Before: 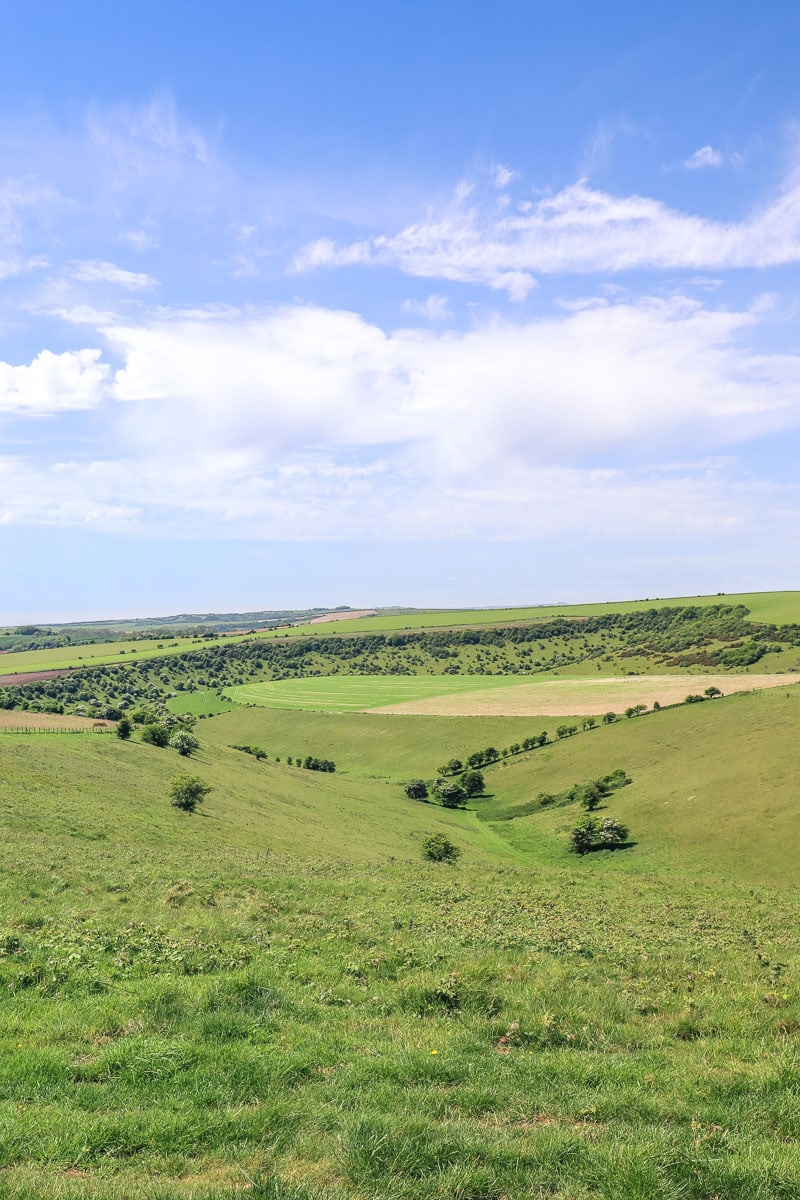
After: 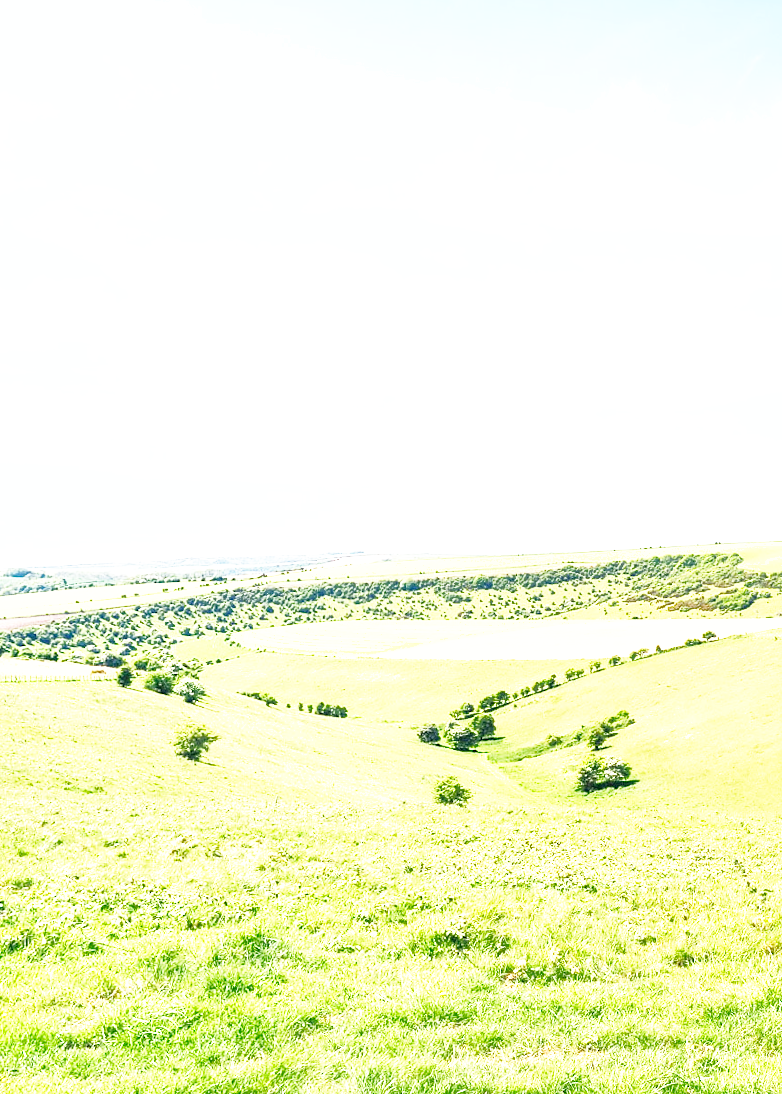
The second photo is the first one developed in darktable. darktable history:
crop: left 1.743%, right 0.268%, bottom 2.011%
exposure: black level correction 0, exposure 1.45 EV, compensate exposure bias true, compensate highlight preservation false
base curve: curves: ch0 [(0, 0) (0.007, 0.004) (0.027, 0.03) (0.046, 0.07) (0.207, 0.54) (0.442, 0.872) (0.673, 0.972) (1, 1)], preserve colors none
rotate and perspective: rotation 0.679°, lens shift (horizontal) 0.136, crop left 0.009, crop right 0.991, crop top 0.078, crop bottom 0.95
shadows and highlights: on, module defaults
